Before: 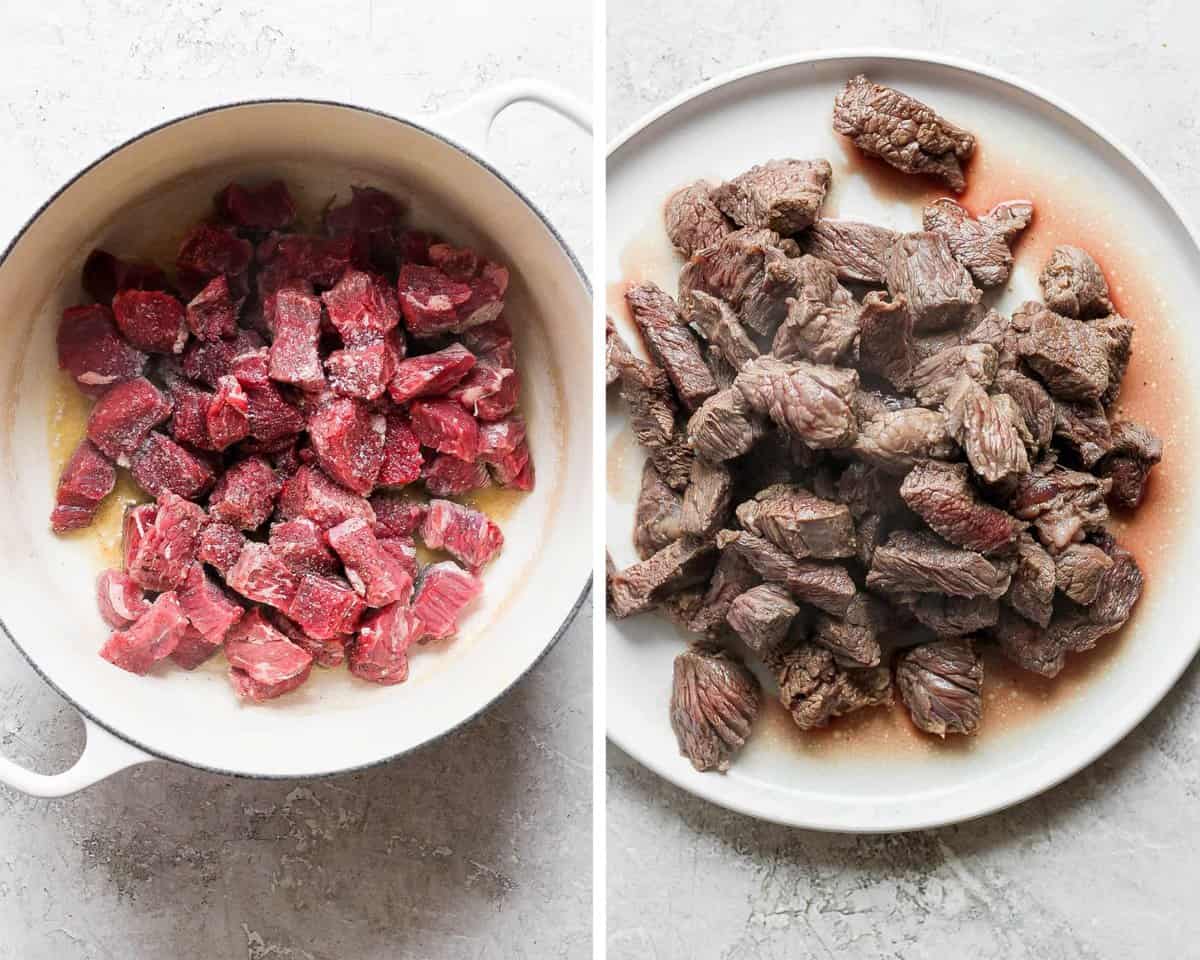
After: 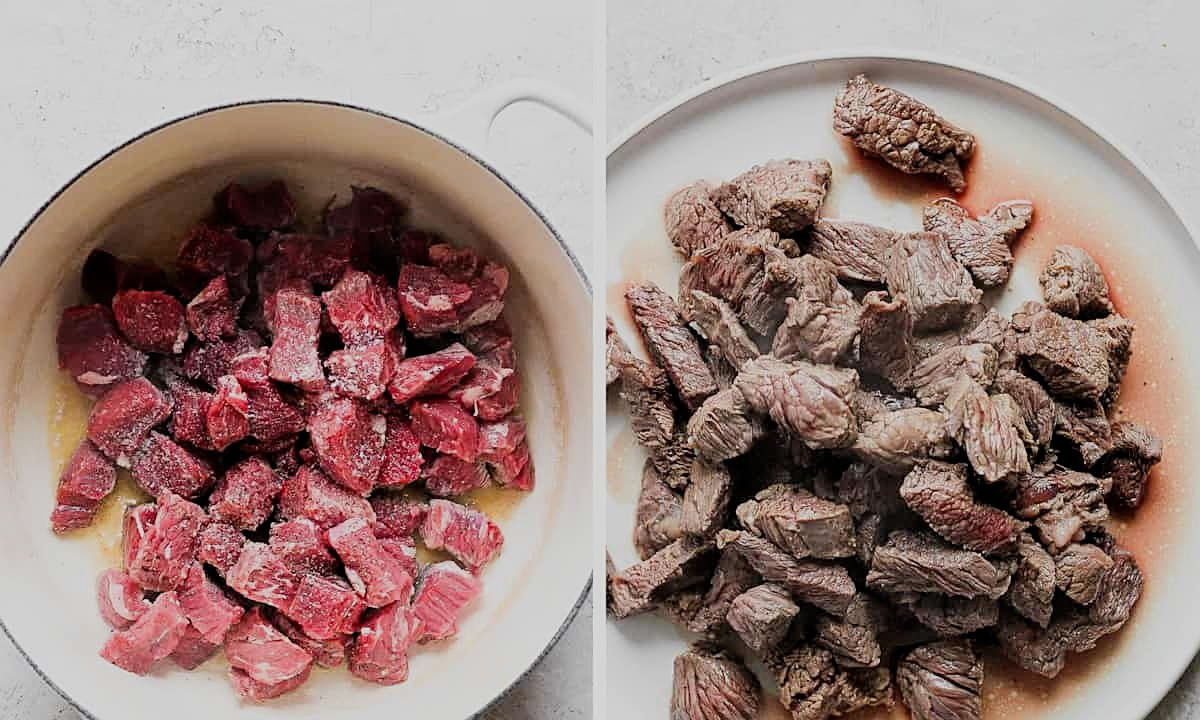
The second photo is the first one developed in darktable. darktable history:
filmic rgb: black relative exposure -7.65 EV, white relative exposure 4.56 EV, hardness 3.61, iterations of high-quality reconstruction 0
sharpen: on, module defaults
crop: bottom 24.982%
